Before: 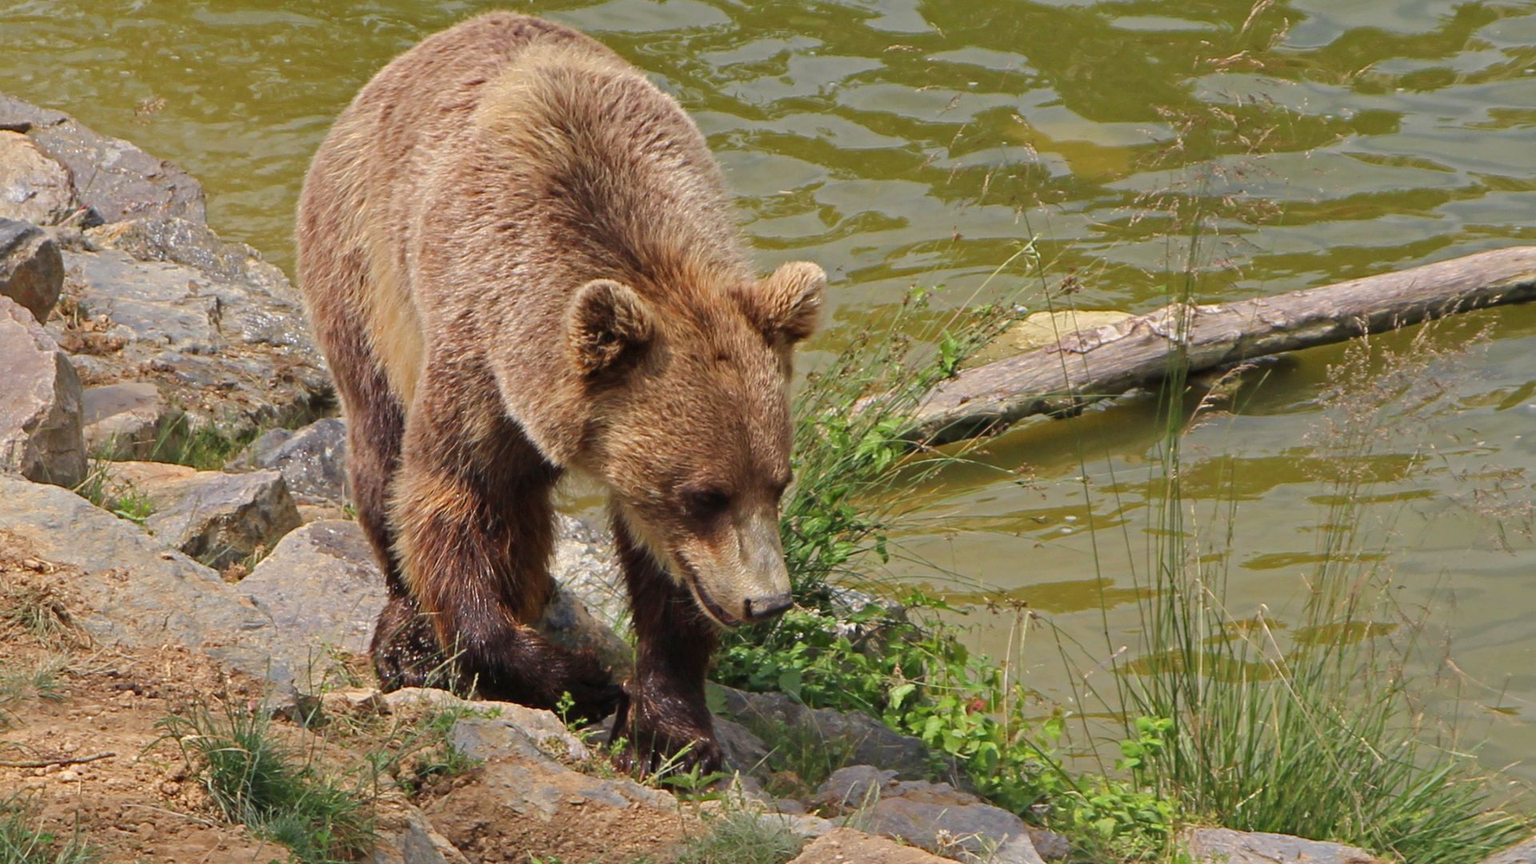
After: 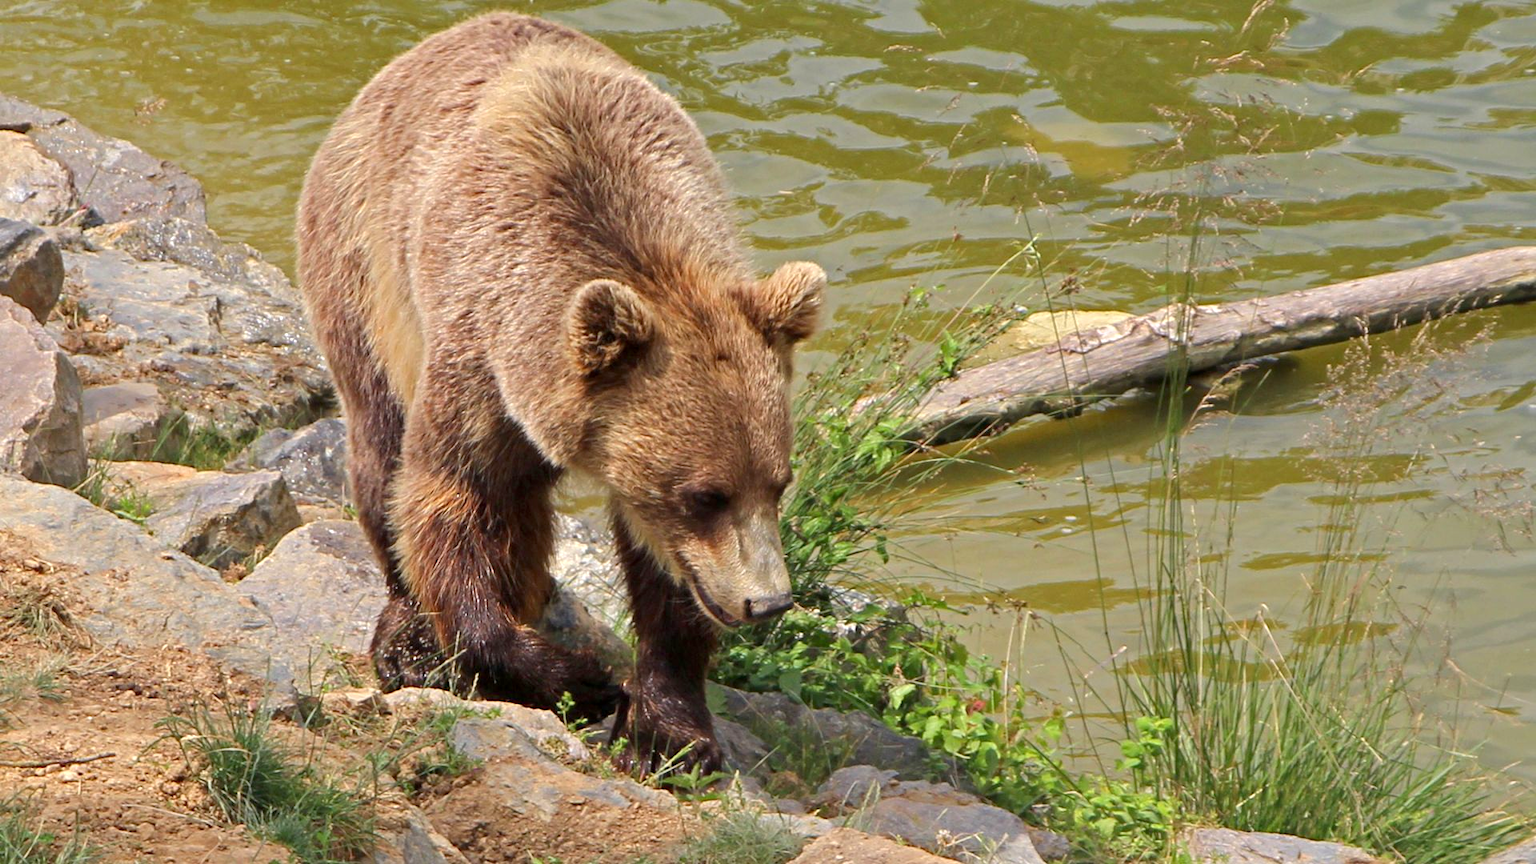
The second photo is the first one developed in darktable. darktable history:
exposure: black level correction 0.003, exposure 0.386 EV, compensate highlight preservation false
